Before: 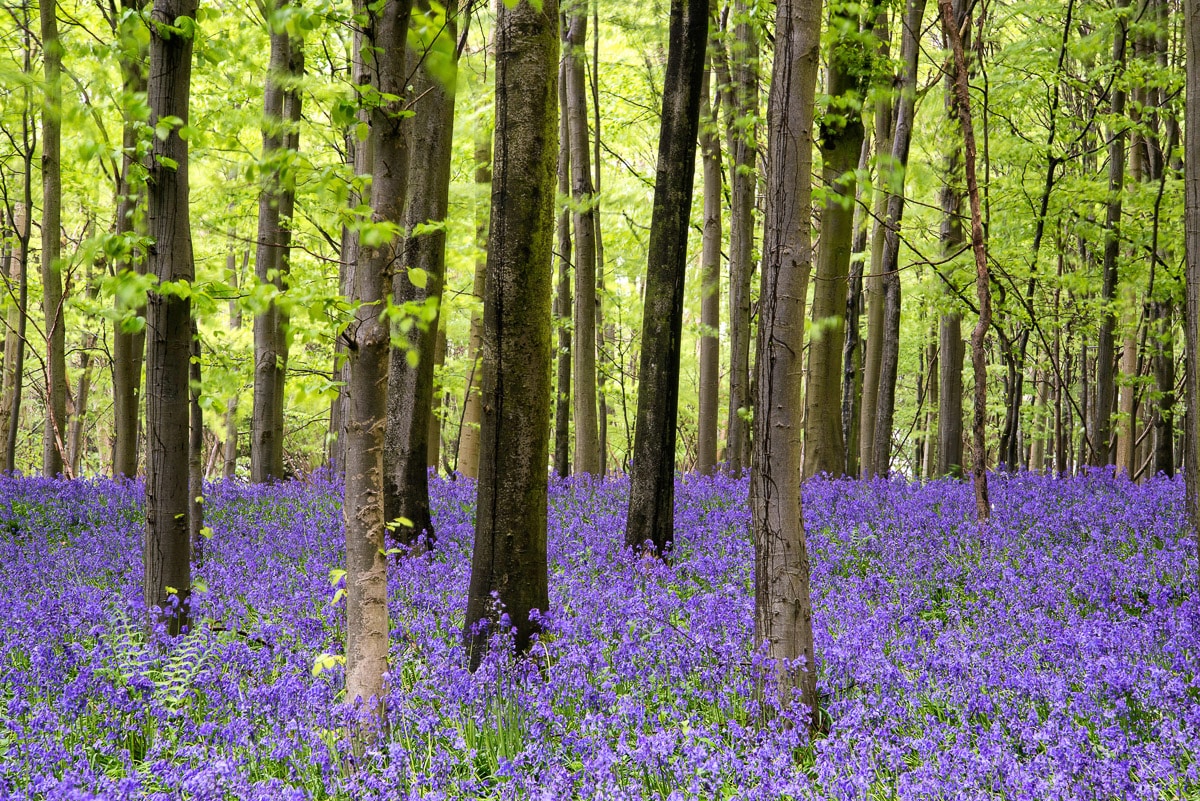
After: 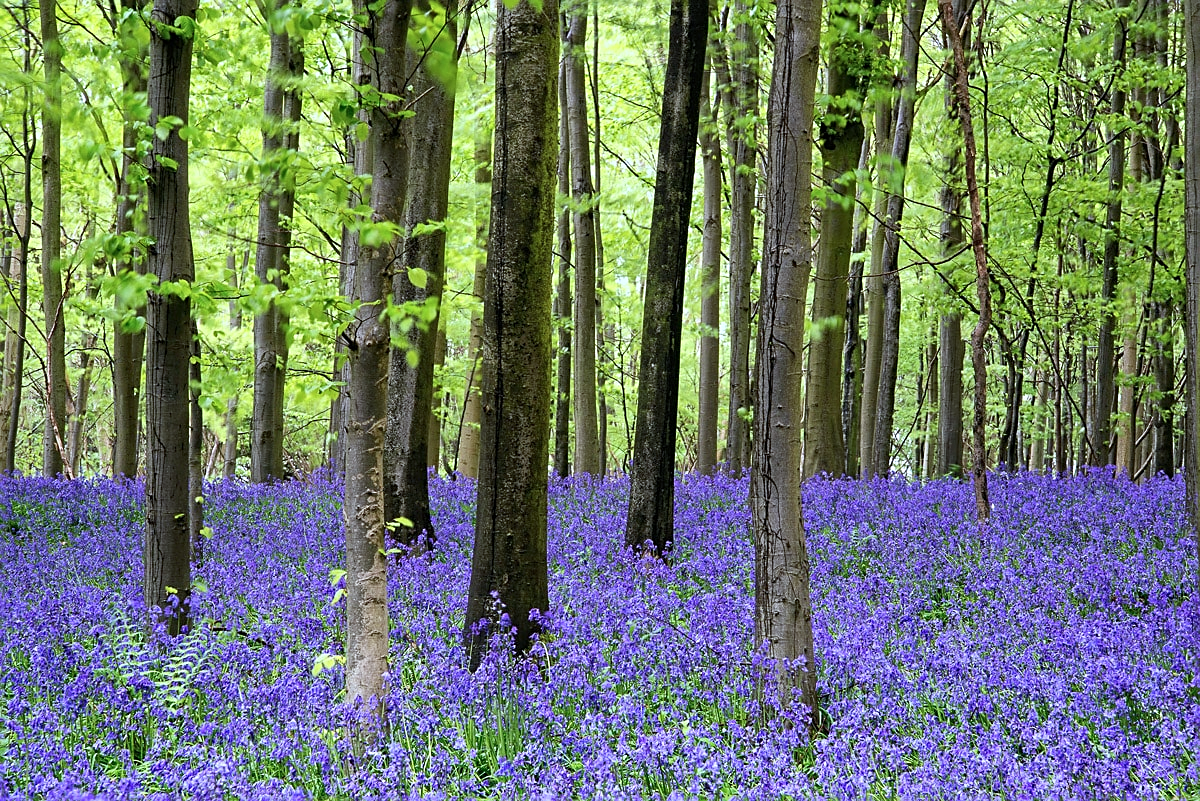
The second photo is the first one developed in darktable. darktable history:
color calibration: illuminant Planckian (black body), x 0.375, y 0.374, temperature 4116.15 K
sharpen: on, module defaults
